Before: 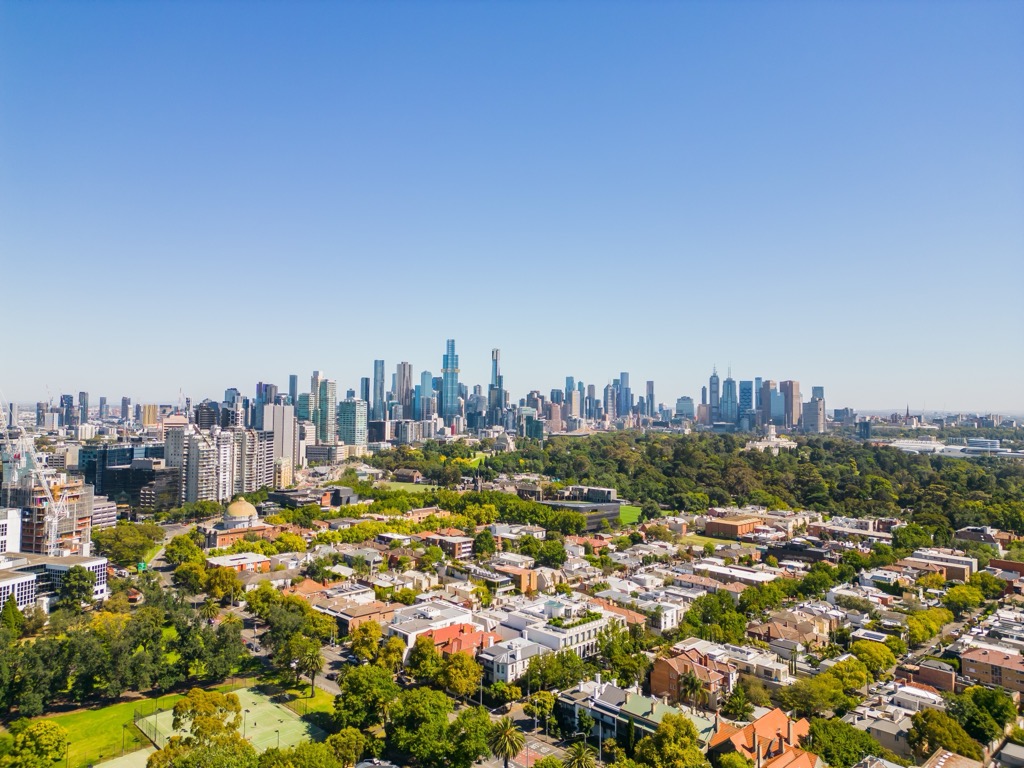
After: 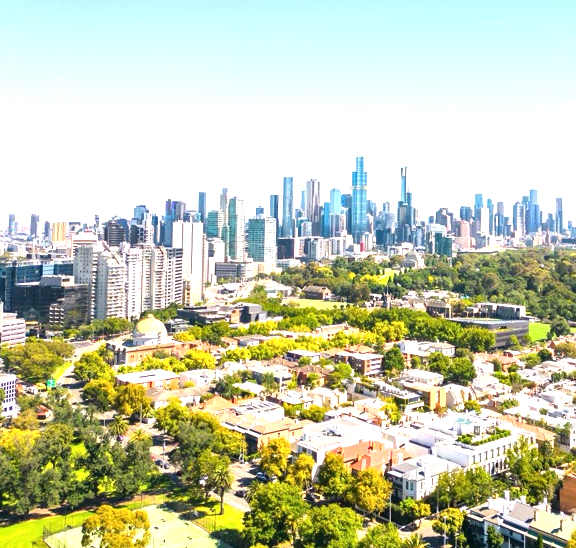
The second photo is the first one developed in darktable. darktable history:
crop: left 8.966%, top 23.852%, right 34.699%, bottom 4.703%
local contrast: mode bilateral grid, contrast 25, coarseness 50, detail 123%, midtone range 0.2
exposure: black level correction 0, exposure 1.2 EV, compensate exposure bias true, compensate highlight preservation false
